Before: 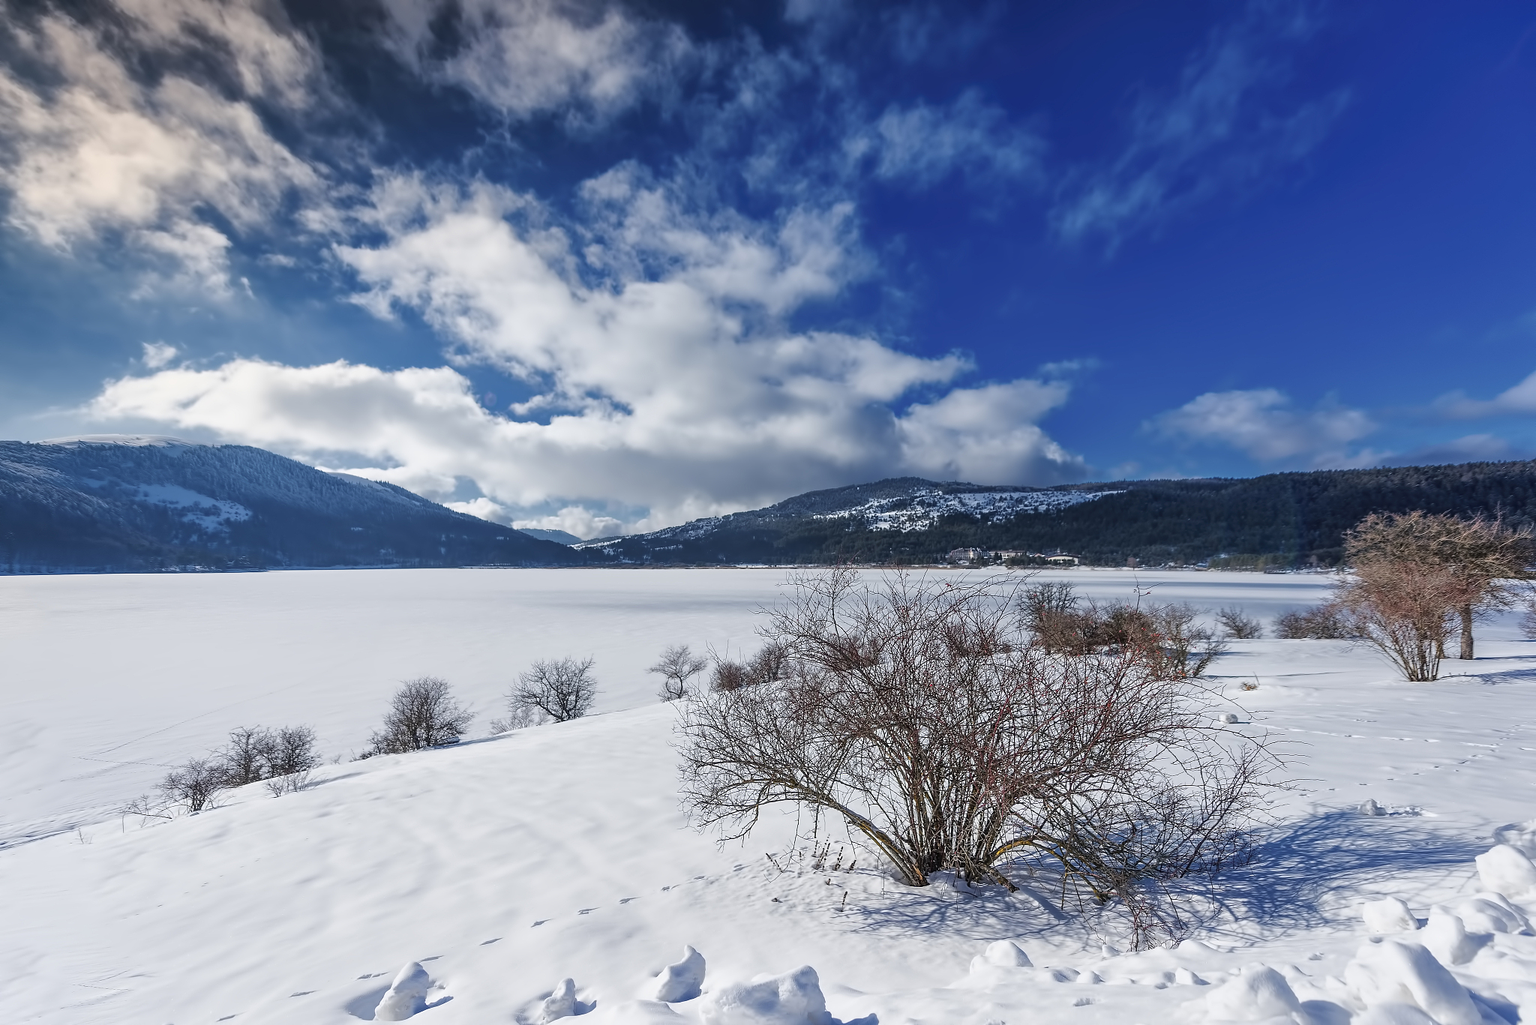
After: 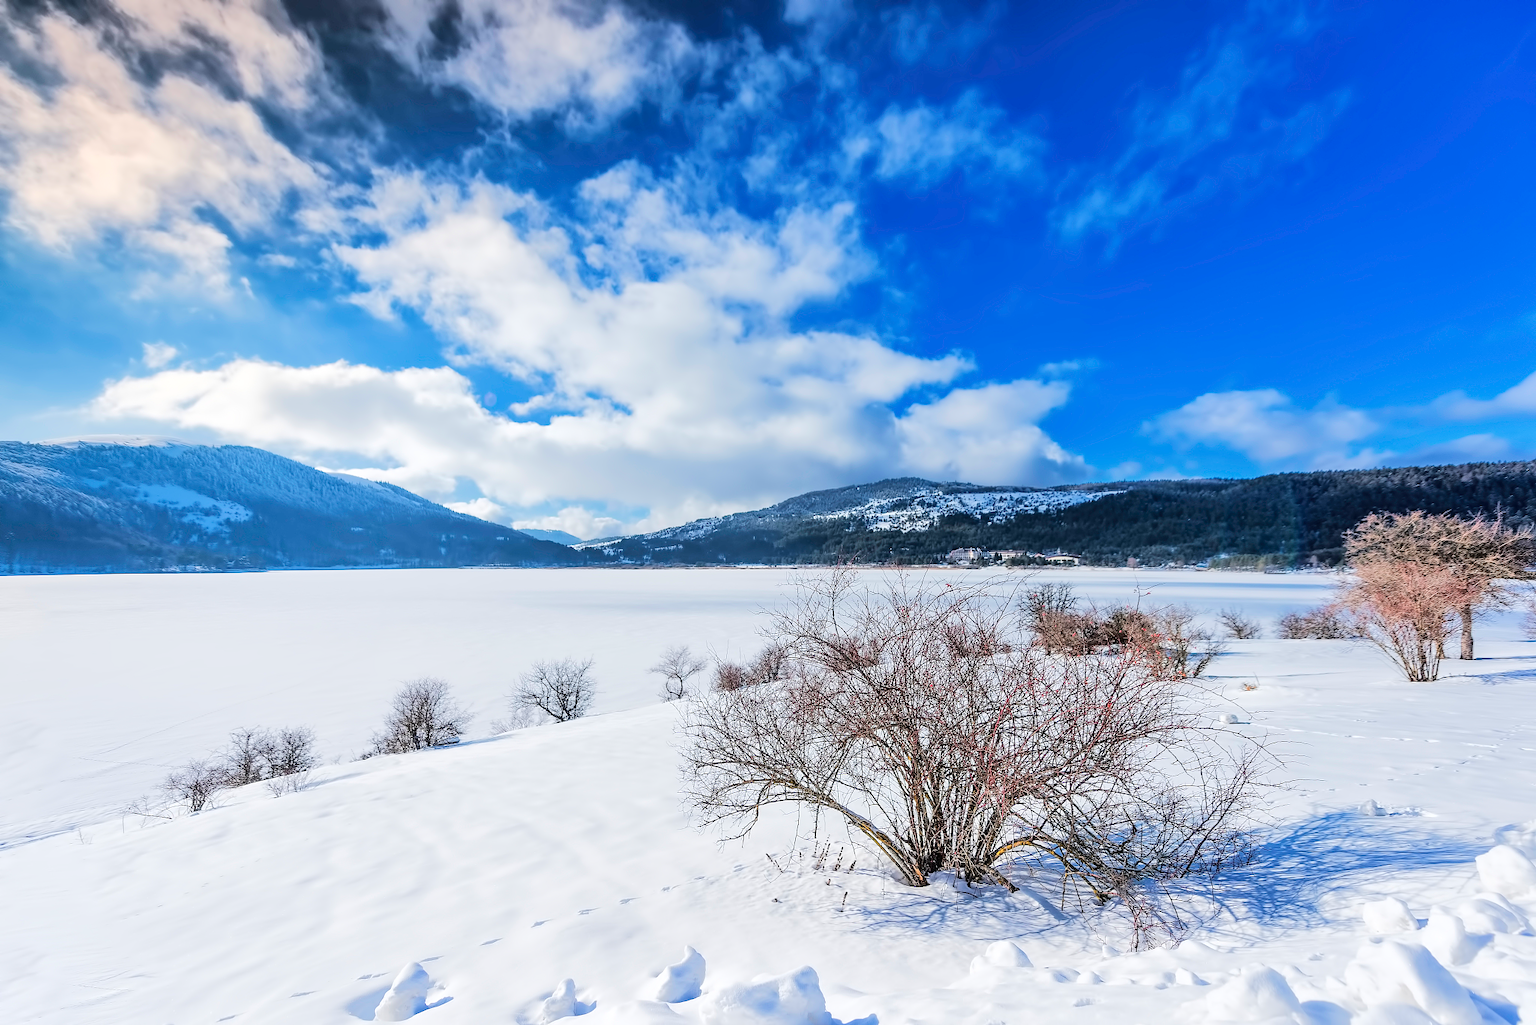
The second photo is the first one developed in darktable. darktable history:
tone equalizer: -7 EV 0.145 EV, -6 EV 0.574 EV, -5 EV 1.15 EV, -4 EV 1.37 EV, -3 EV 1.18 EV, -2 EV 0.6 EV, -1 EV 0.168 EV, edges refinement/feathering 500, mask exposure compensation -1.57 EV, preserve details no
